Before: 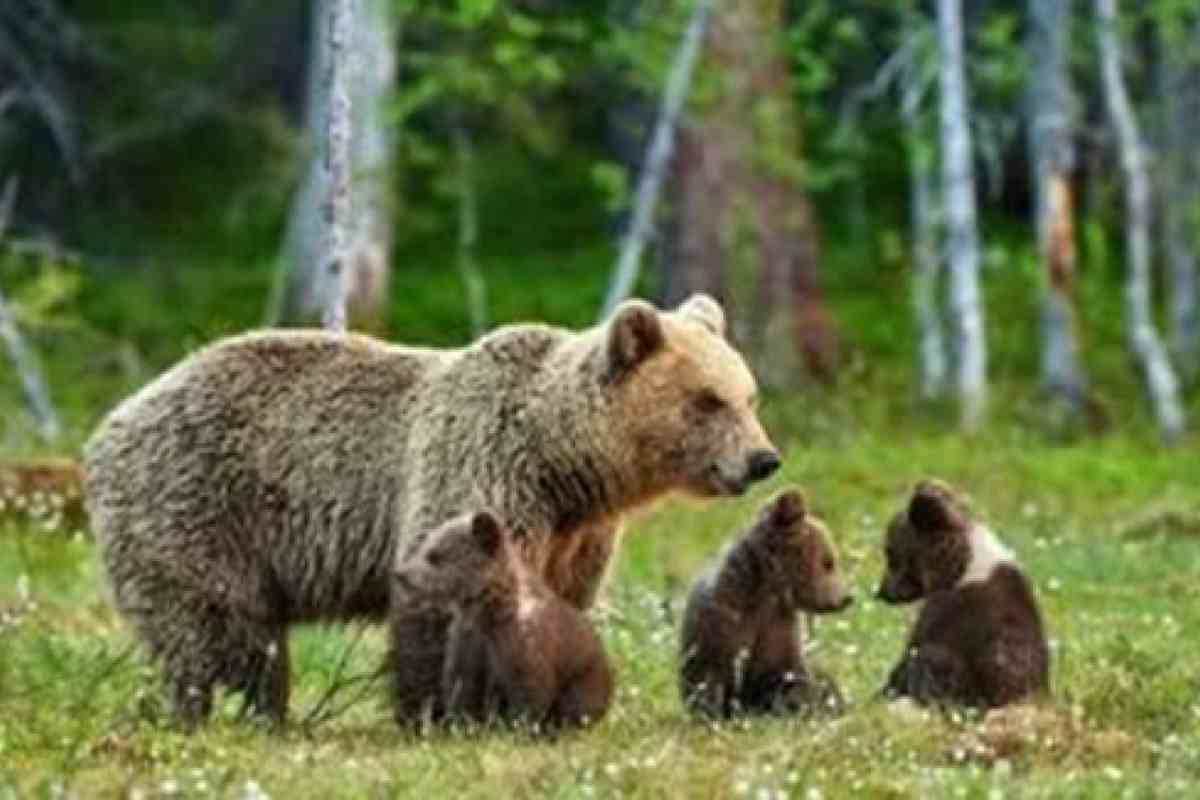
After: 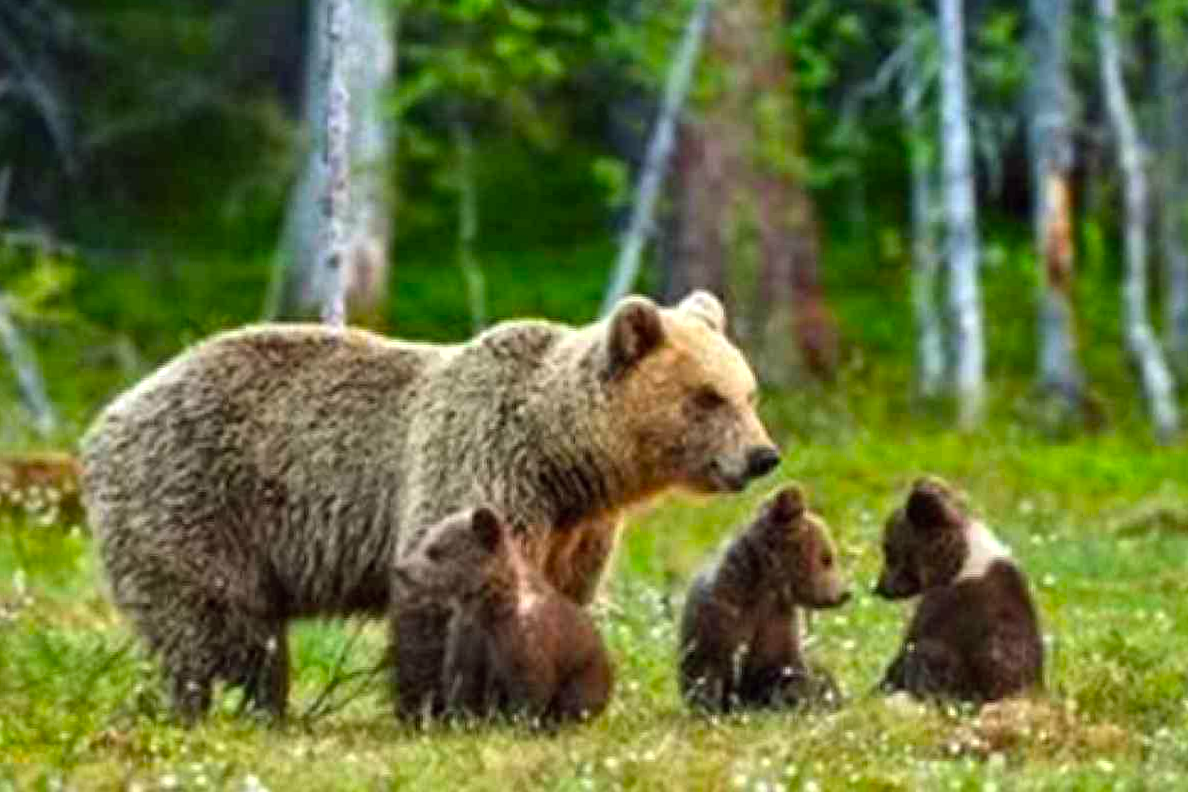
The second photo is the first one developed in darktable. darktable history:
color balance: lift [1, 1.001, 0.999, 1.001], gamma [1, 1.004, 1.007, 0.993], gain [1, 0.991, 0.987, 1.013], contrast 7.5%, contrast fulcrum 10%, output saturation 115%
rotate and perspective: rotation 0.174°, lens shift (vertical) 0.013, lens shift (horizontal) 0.019, shear 0.001, automatic cropping original format, crop left 0.007, crop right 0.991, crop top 0.016, crop bottom 0.997
